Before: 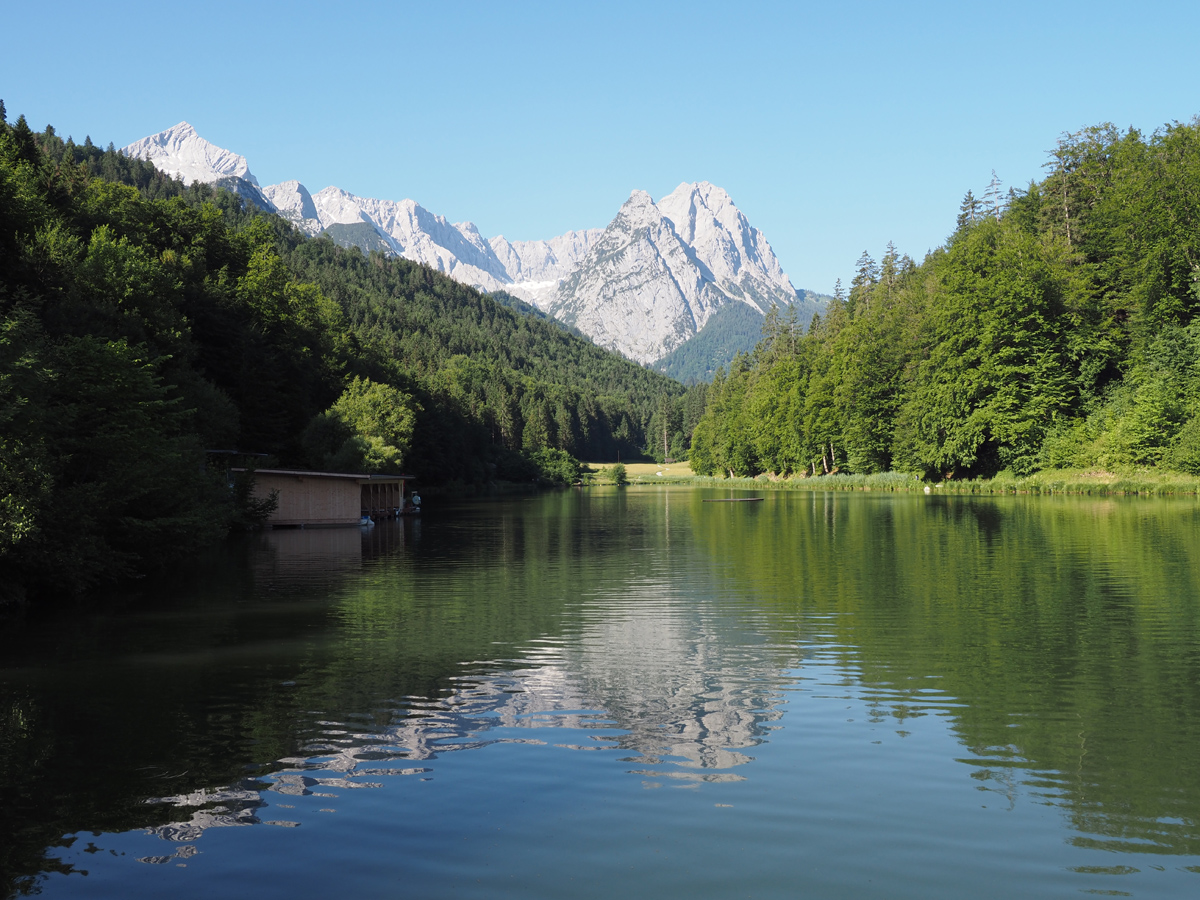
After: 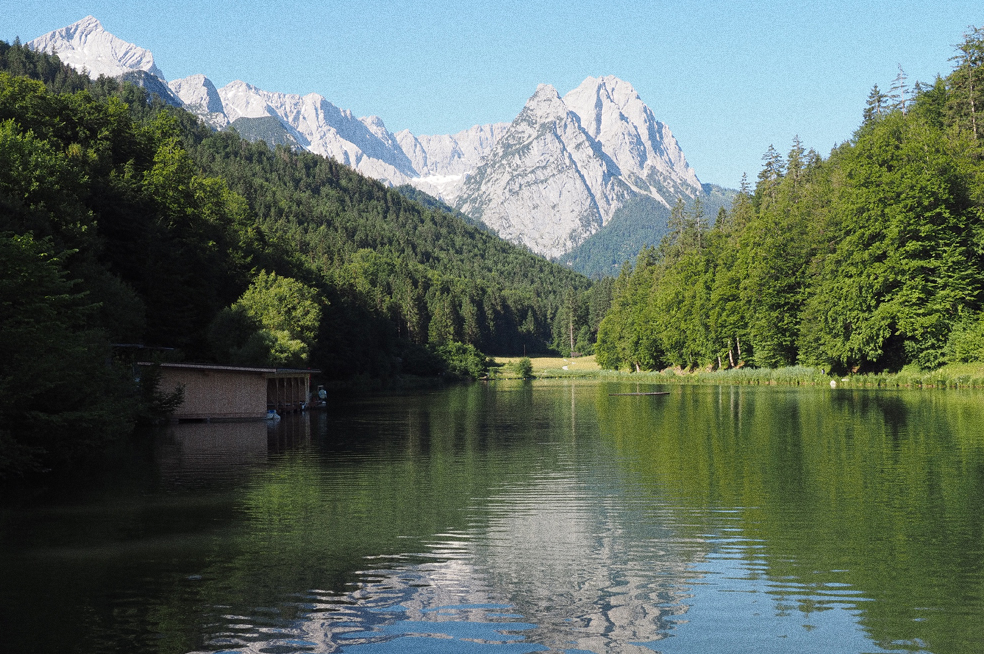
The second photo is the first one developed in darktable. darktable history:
grain: coarseness 9.61 ISO, strength 35.62%
crop: left 7.856%, top 11.836%, right 10.12%, bottom 15.387%
